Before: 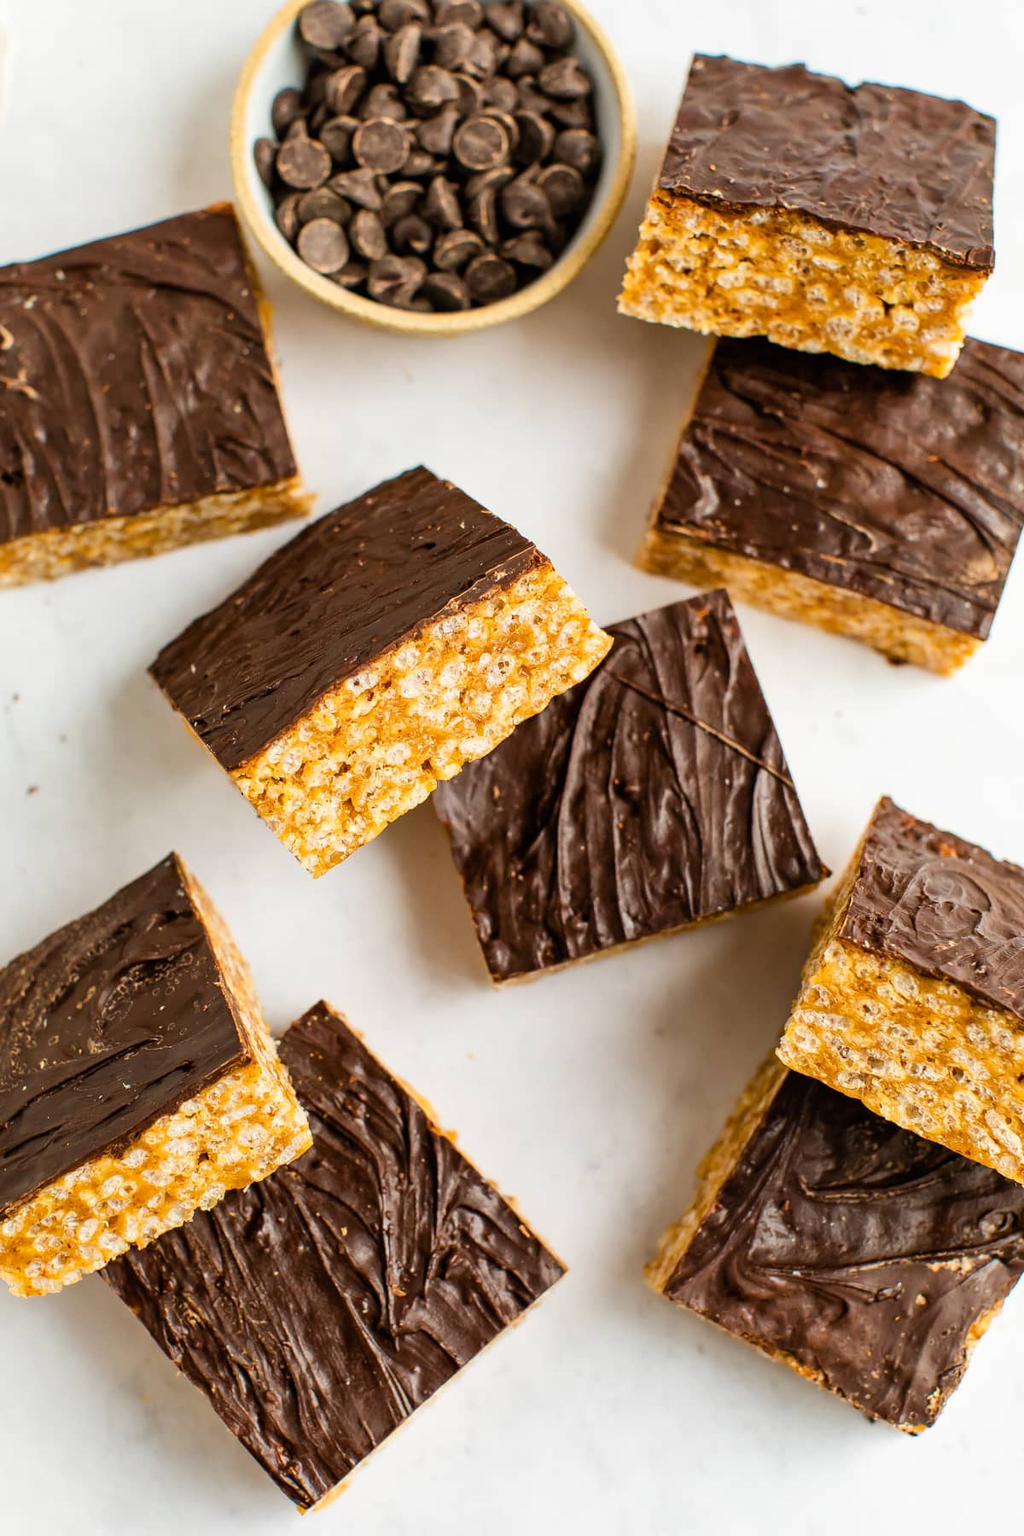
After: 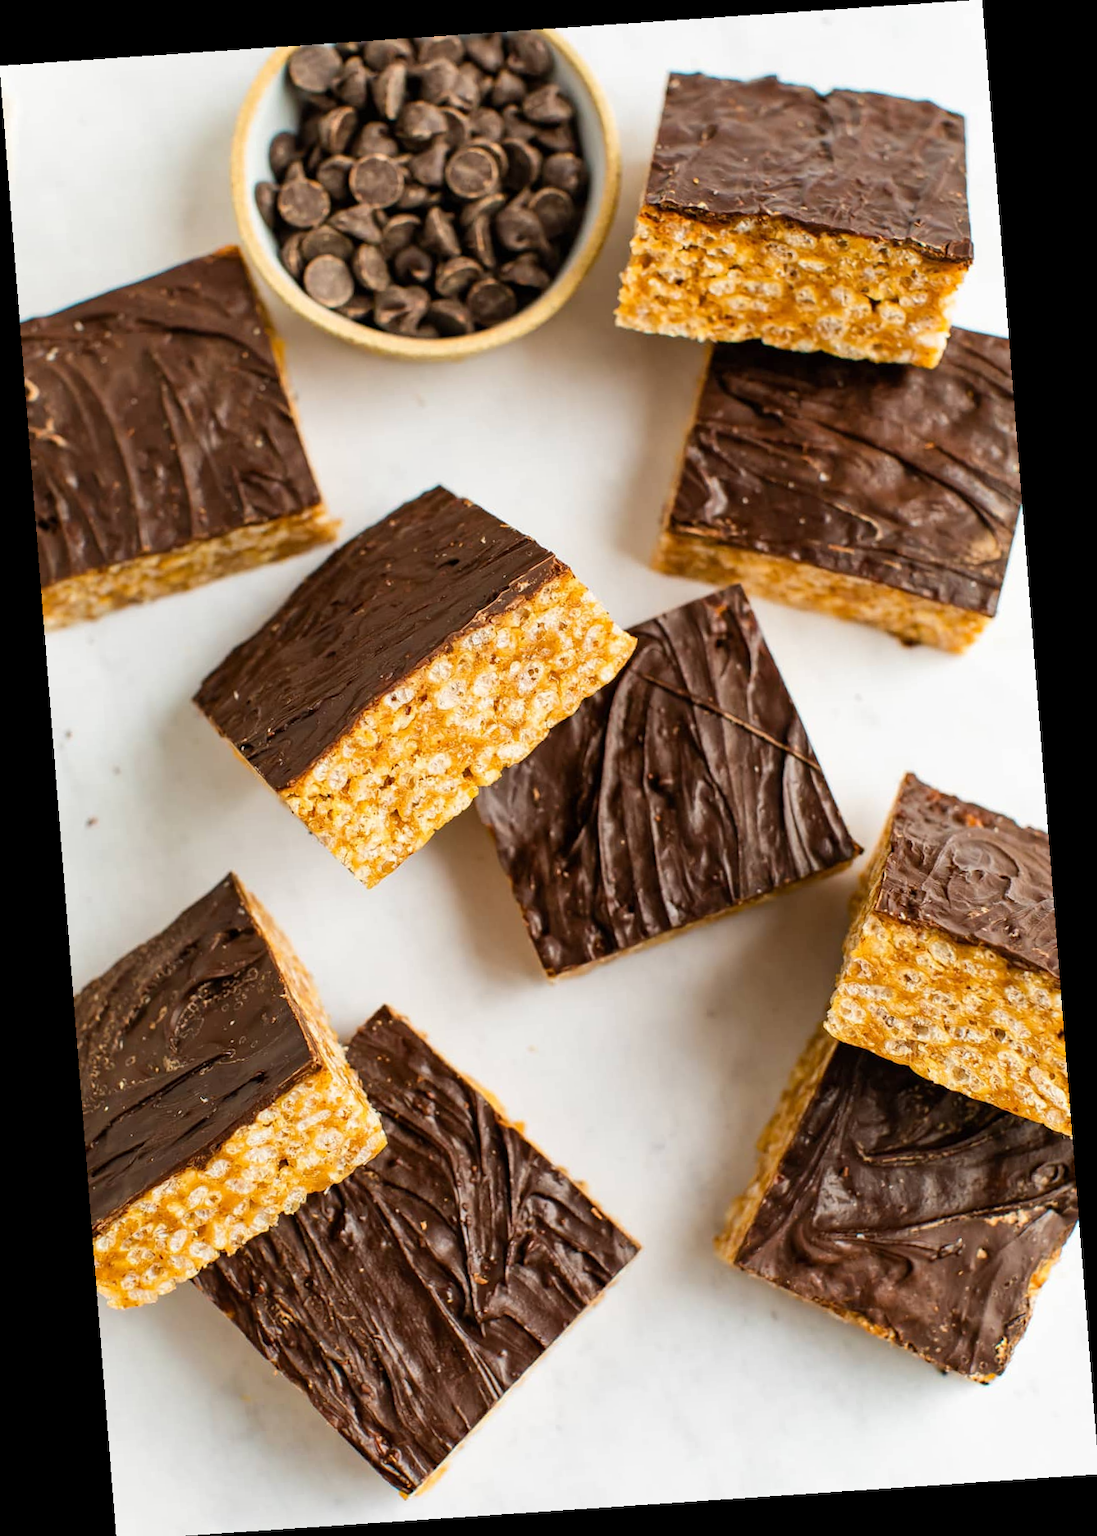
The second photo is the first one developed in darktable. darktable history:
rotate and perspective: rotation -4.2°, shear 0.006, automatic cropping off
crop: top 0.05%, bottom 0.098%
